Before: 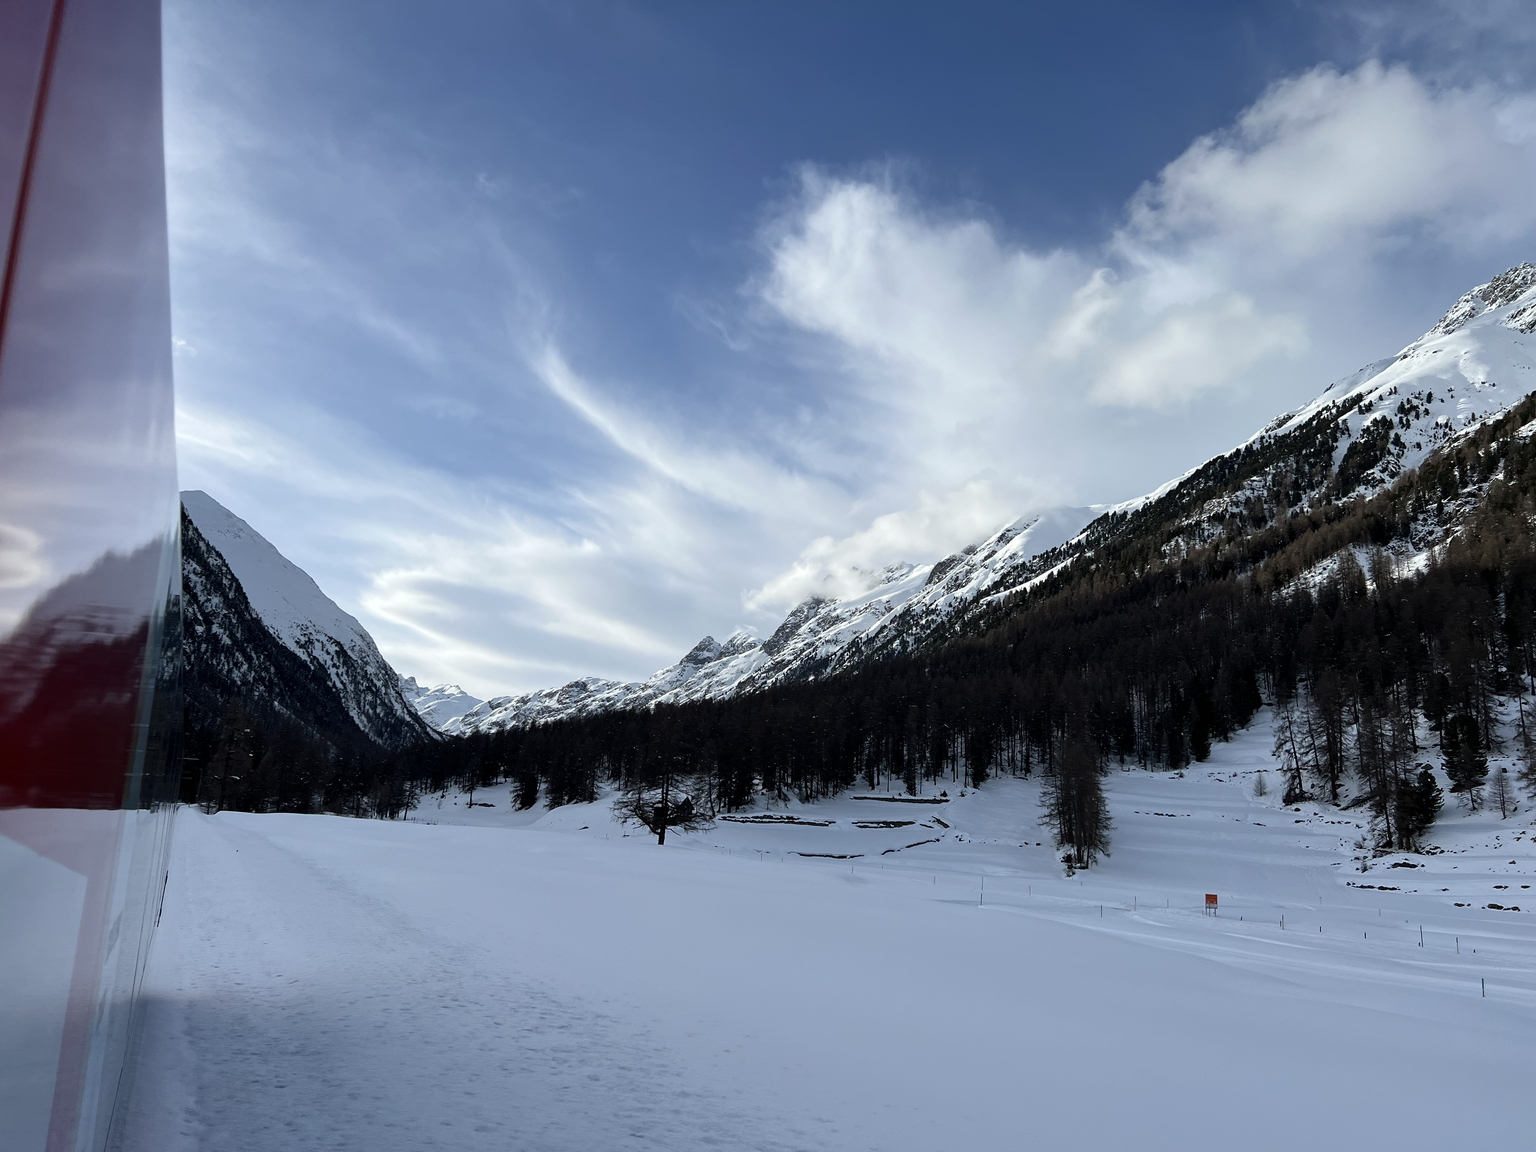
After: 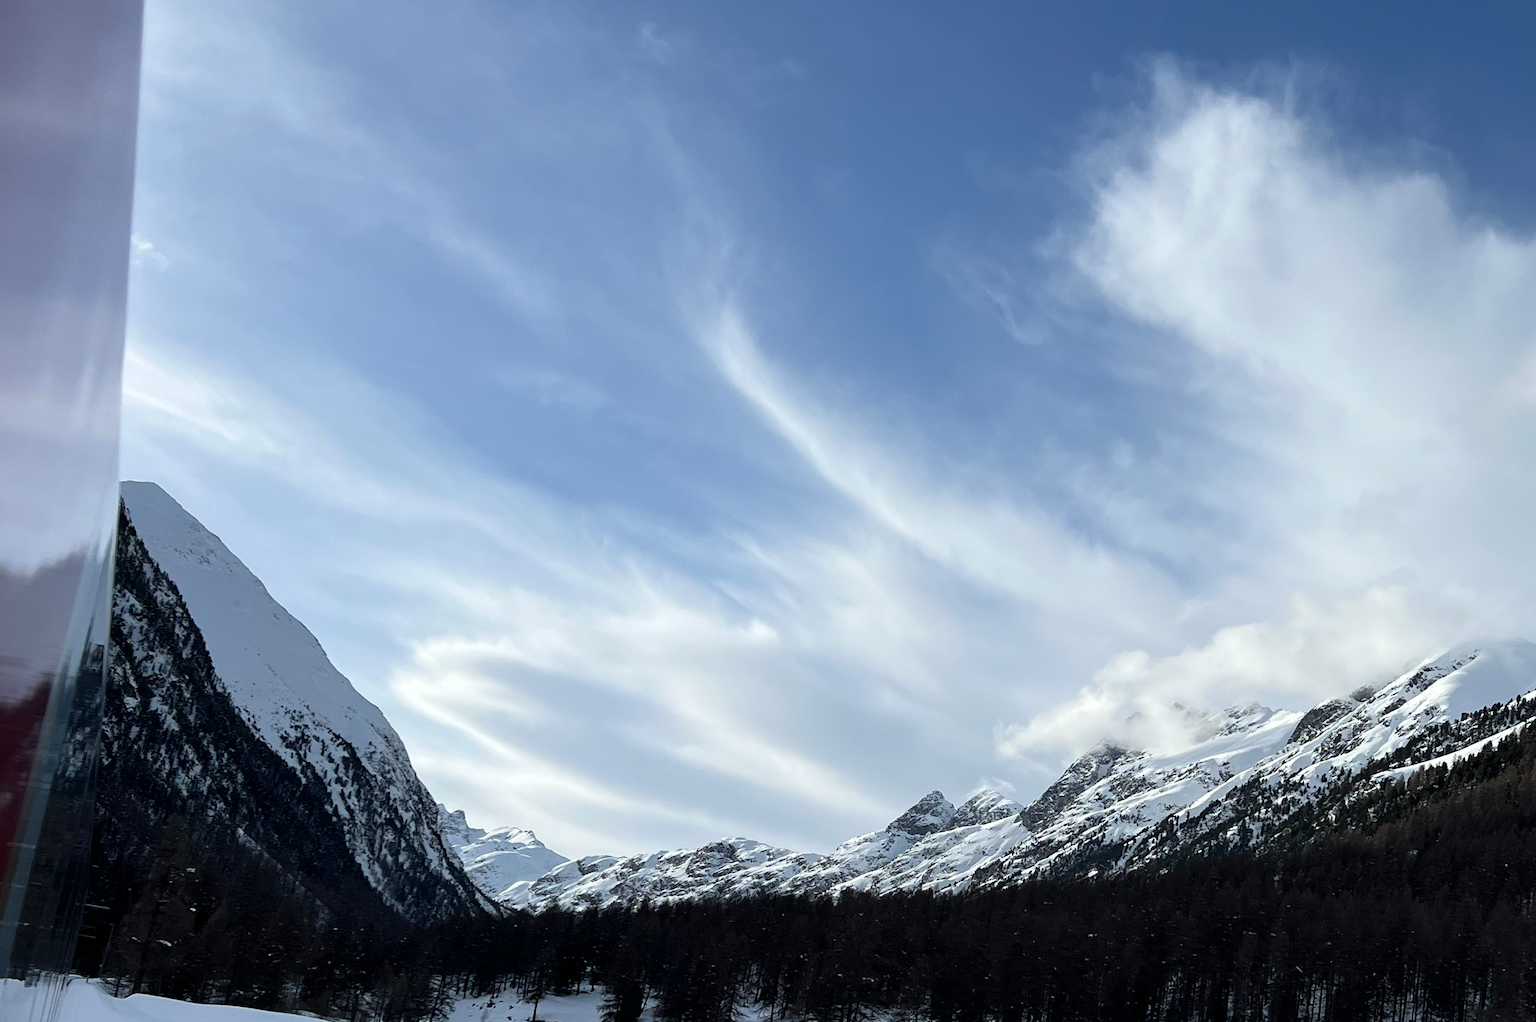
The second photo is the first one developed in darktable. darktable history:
crop and rotate: angle -5.5°, left 2.258%, top 6.85%, right 27.166%, bottom 30.515%
